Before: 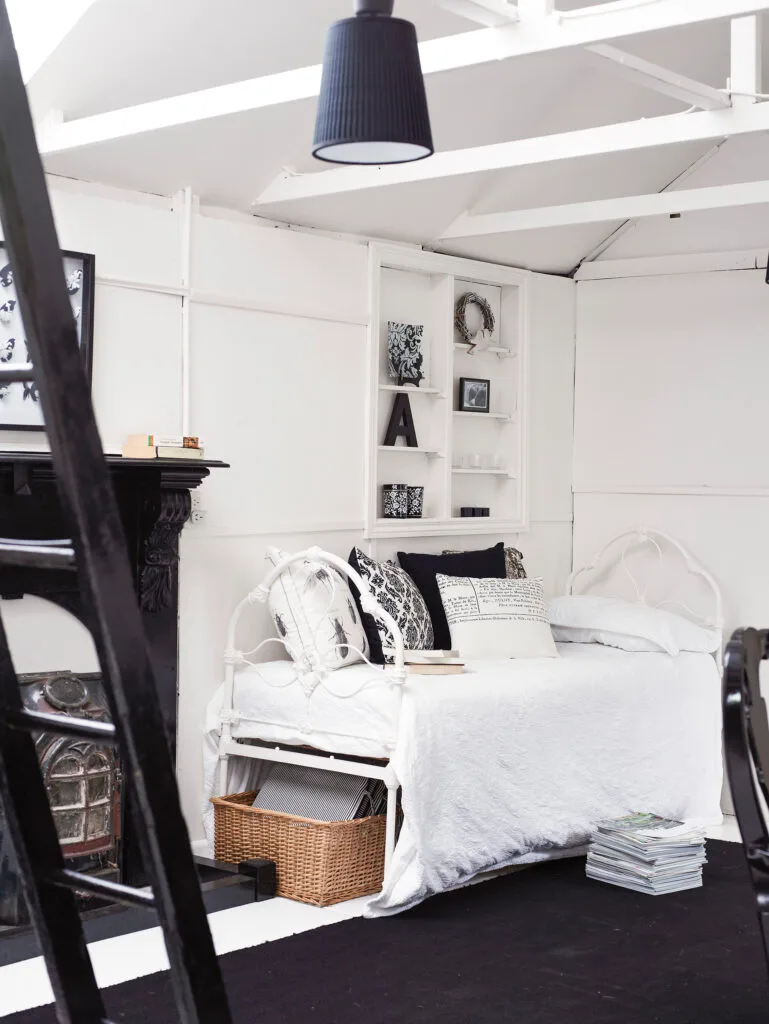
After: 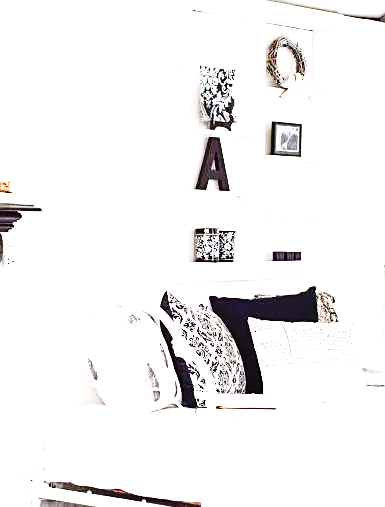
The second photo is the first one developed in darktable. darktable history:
crop: left 24.549%, top 25.077%, right 25.286%, bottom 25.325%
contrast brightness saturation: contrast 0.117, brightness -0.119, saturation 0.197
sharpen: on, module defaults
exposure: black level correction 0, exposure 1.199 EV, compensate highlight preservation false
base curve: curves: ch0 [(0, 0) (0.032, 0.037) (0.105, 0.228) (0.435, 0.76) (0.856, 0.983) (1, 1)], preserve colors none
